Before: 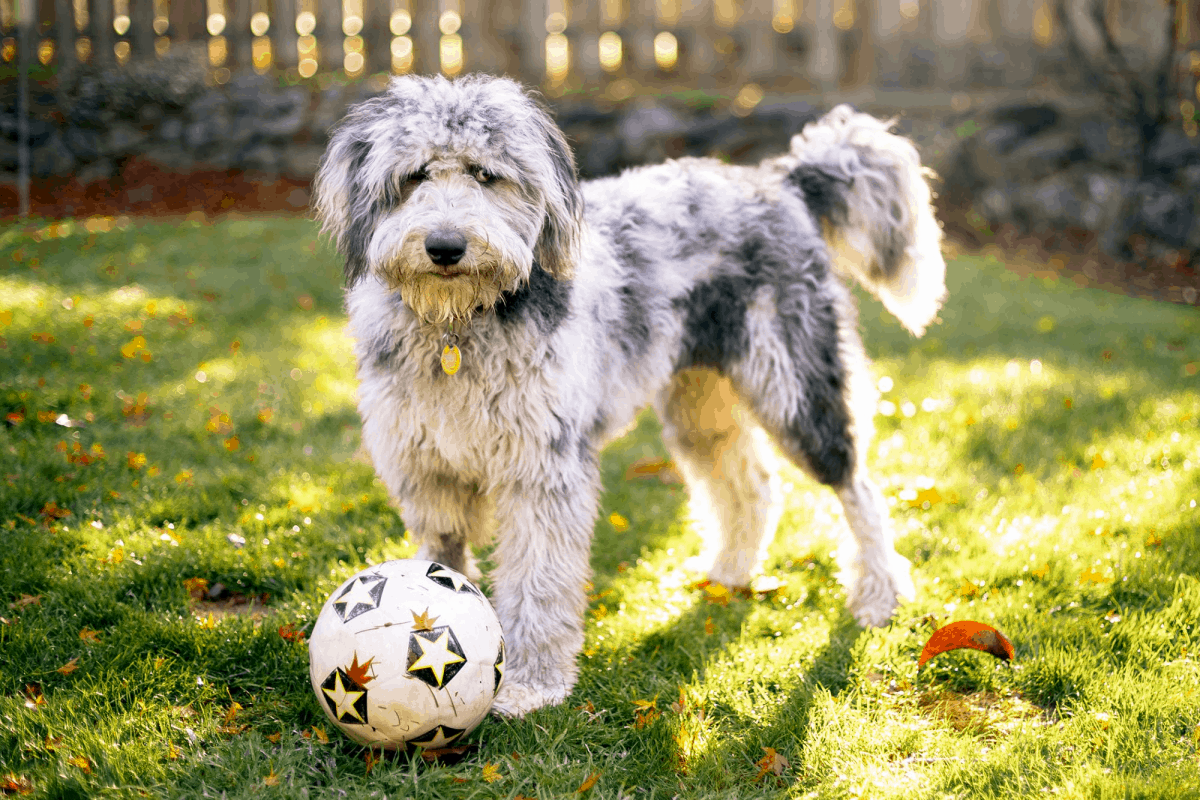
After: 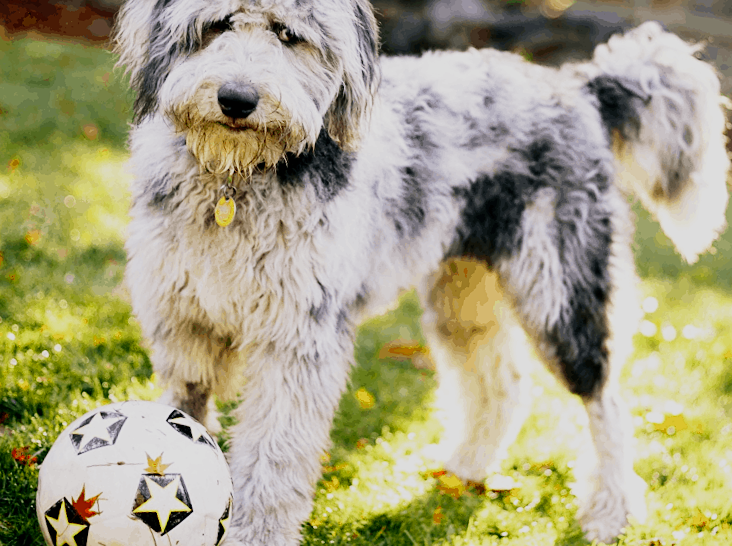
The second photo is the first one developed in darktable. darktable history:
rotate and perspective: rotation 9.12°, automatic cropping off
sharpen: amount 0.2
sigmoid: contrast 1.6, skew -0.2, preserve hue 0%, red attenuation 0.1, red rotation 0.035, green attenuation 0.1, green rotation -0.017, blue attenuation 0.15, blue rotation -0.052, base primaries Rec2020
crop and rotate: left 22.13%, top 22.054%, right 22.026%, bottom 22.102%
